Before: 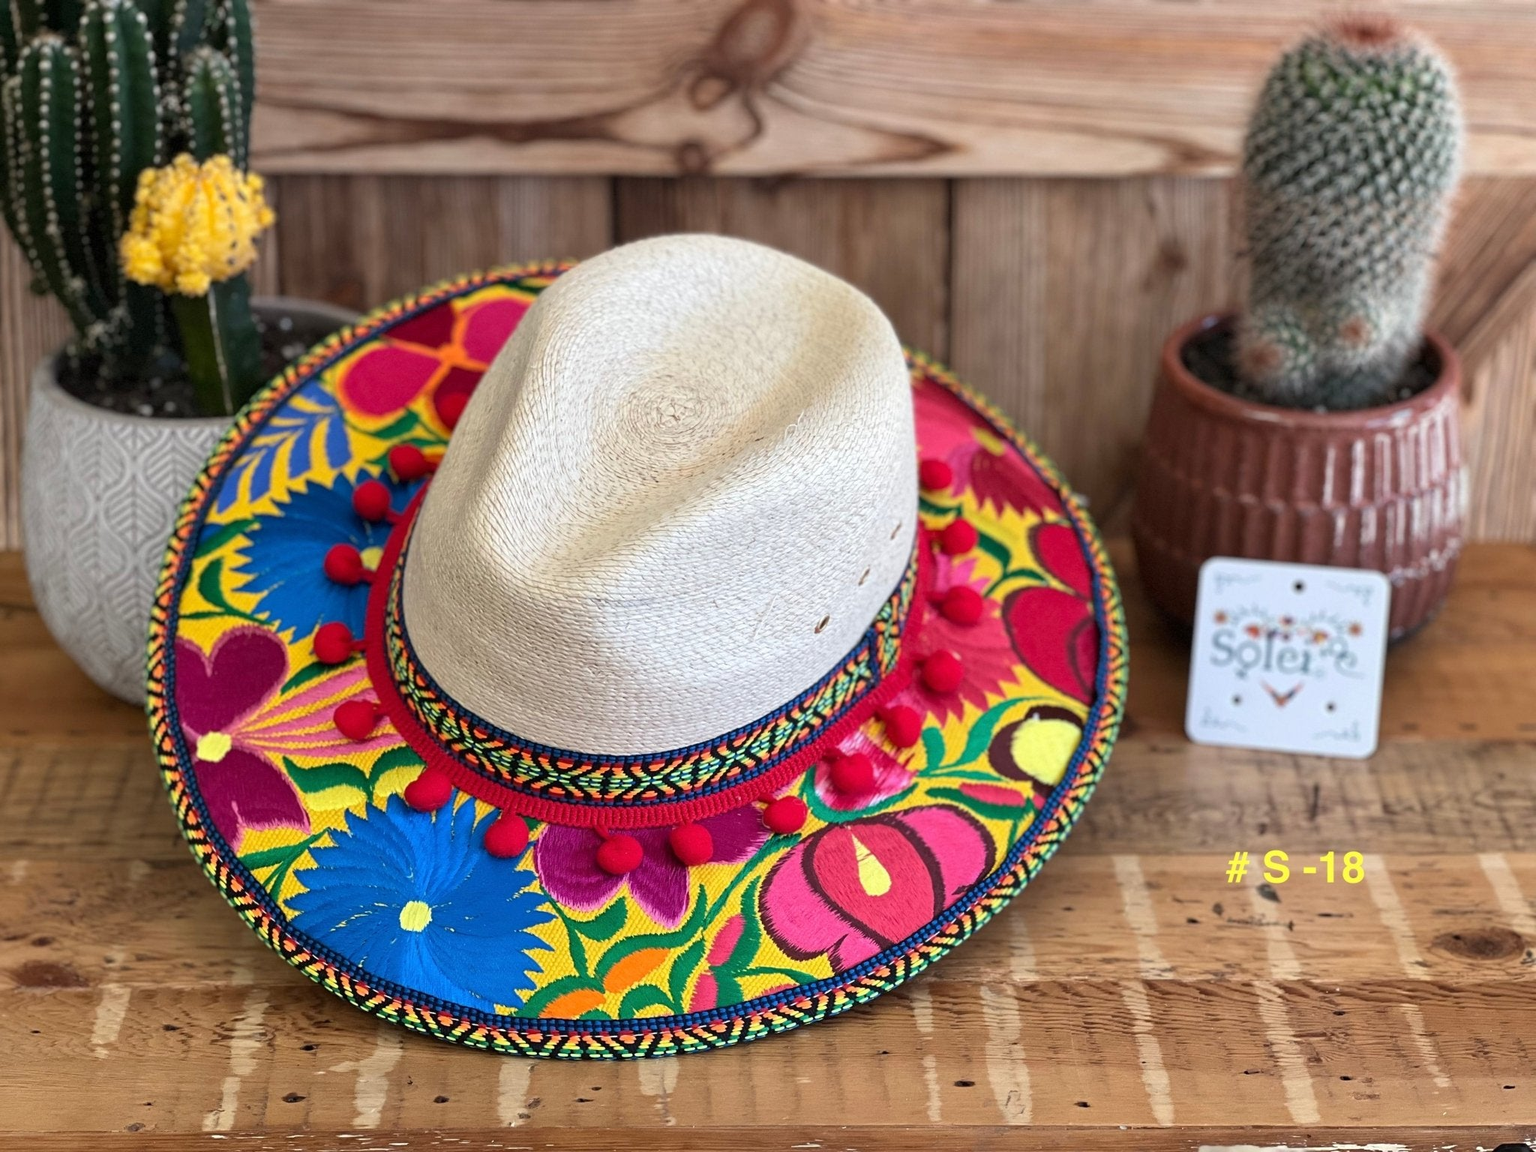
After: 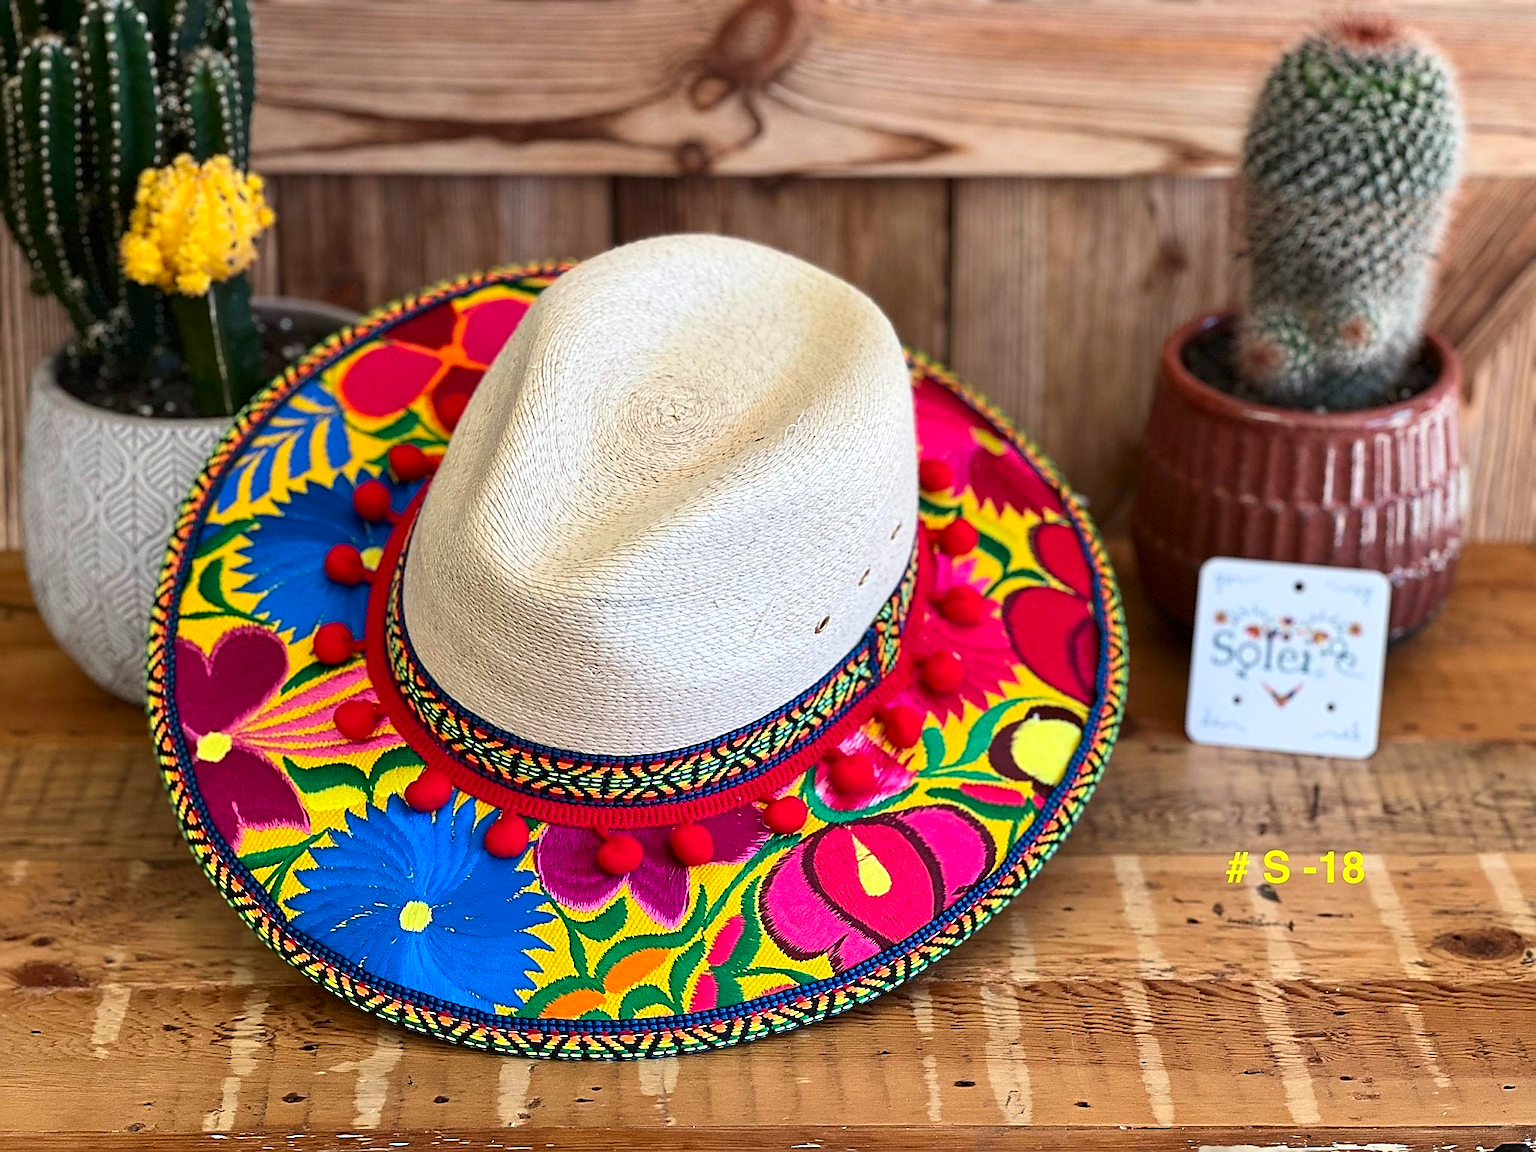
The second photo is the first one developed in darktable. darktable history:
sharpen: radius 1.4, amount 1.25, threshold 0.7
contrast brightness saturation: contrast 0.16, saturation 0.32
